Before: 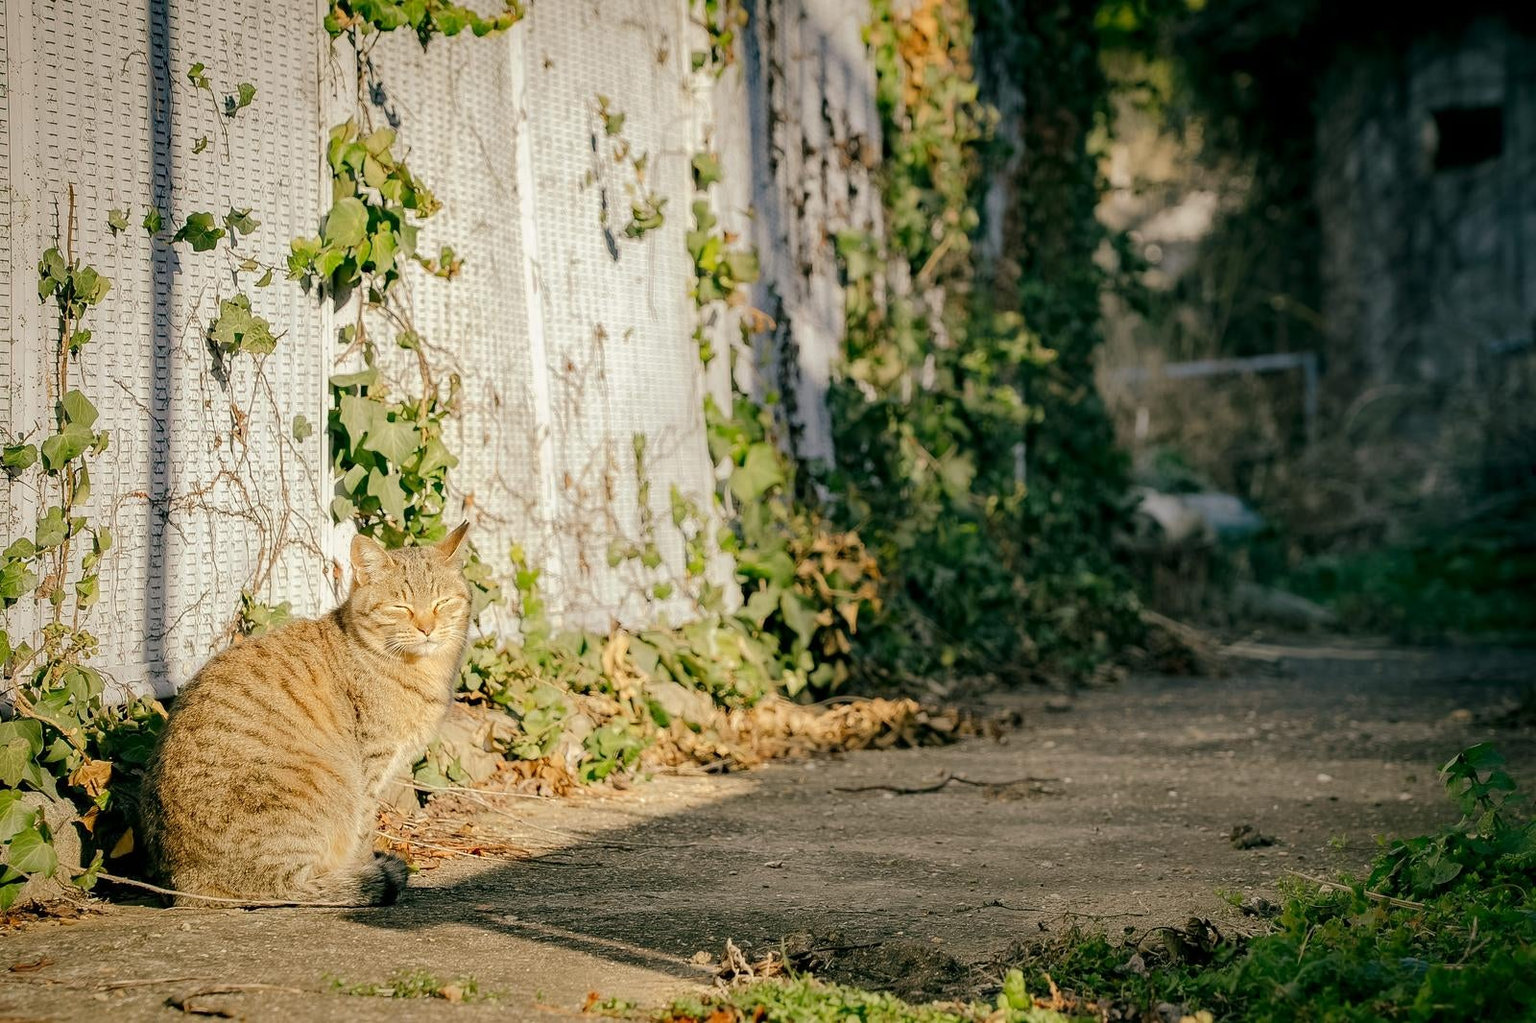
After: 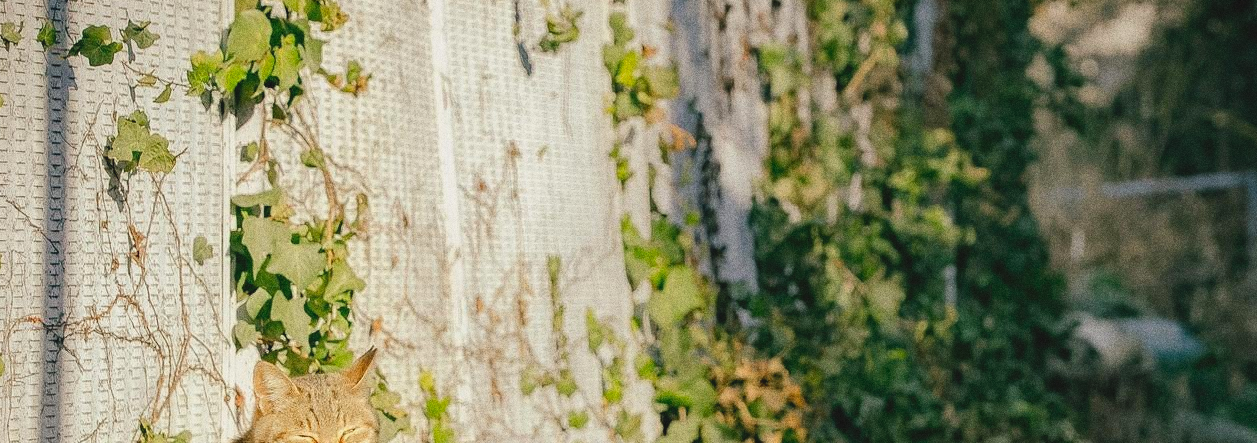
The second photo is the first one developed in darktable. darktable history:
grain: coarseness 0.09 ISO, strength 40%
crop: left 7.036%, top 18.398%, right 14.379%, bottom 40.043%
bloom: size 9%, threshold 100%, strength 7%
contrast brightness saturation: contrast -0.1, brightness 0.05, saturation 0.08
